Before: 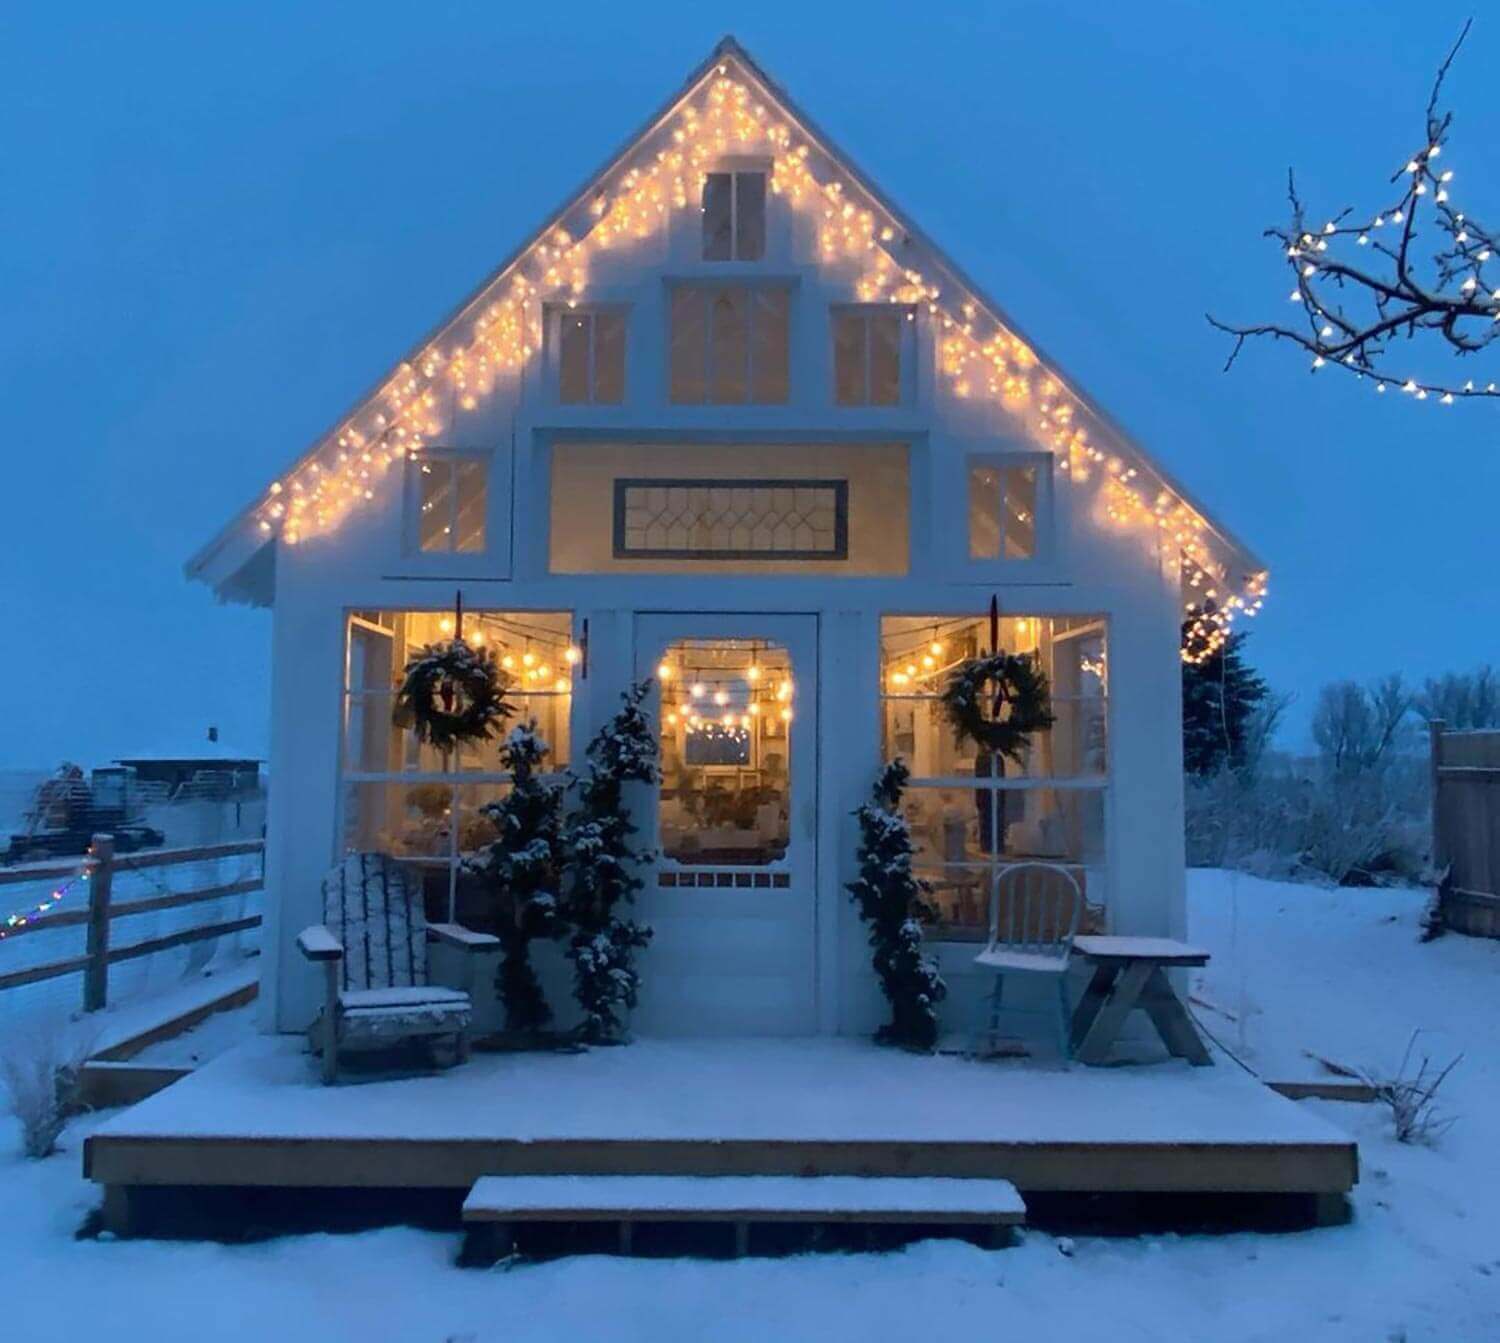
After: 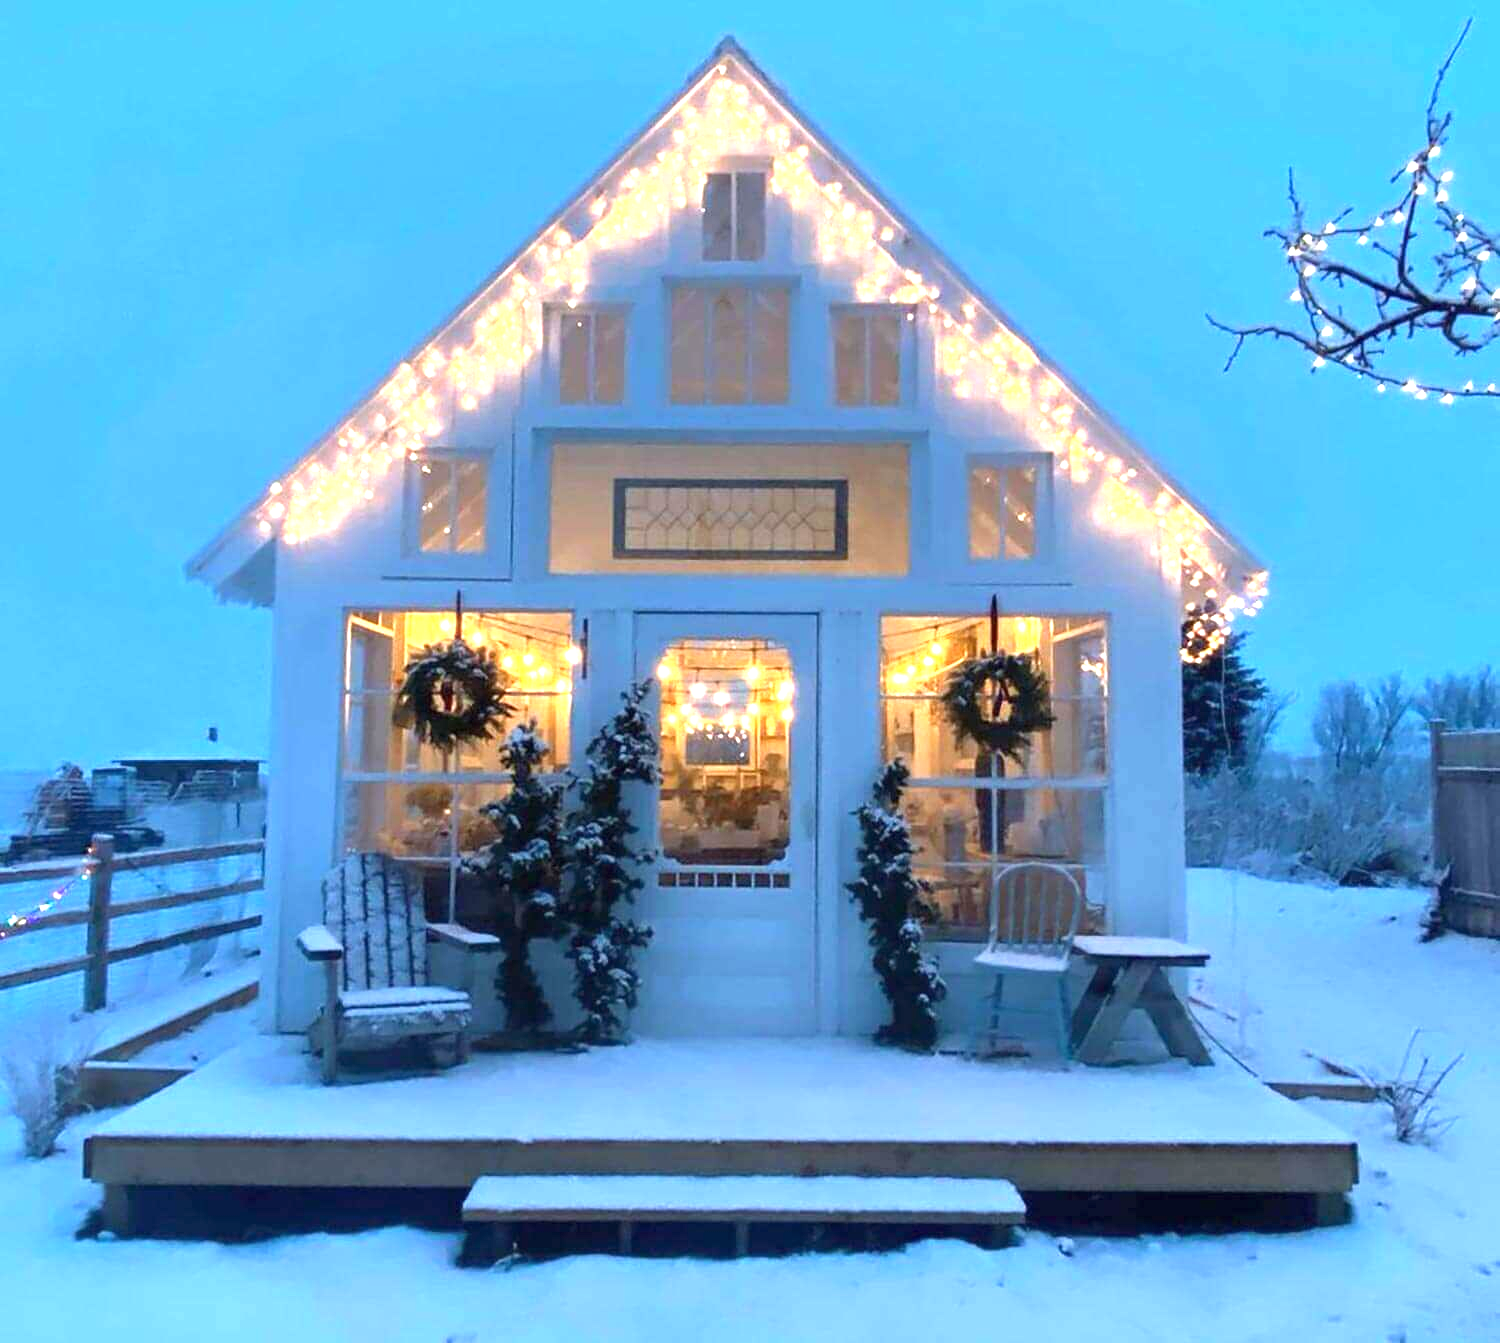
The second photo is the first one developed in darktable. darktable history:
exposure: black level correction 0, exposure 1.405 EV, compensate highlight preservation false
